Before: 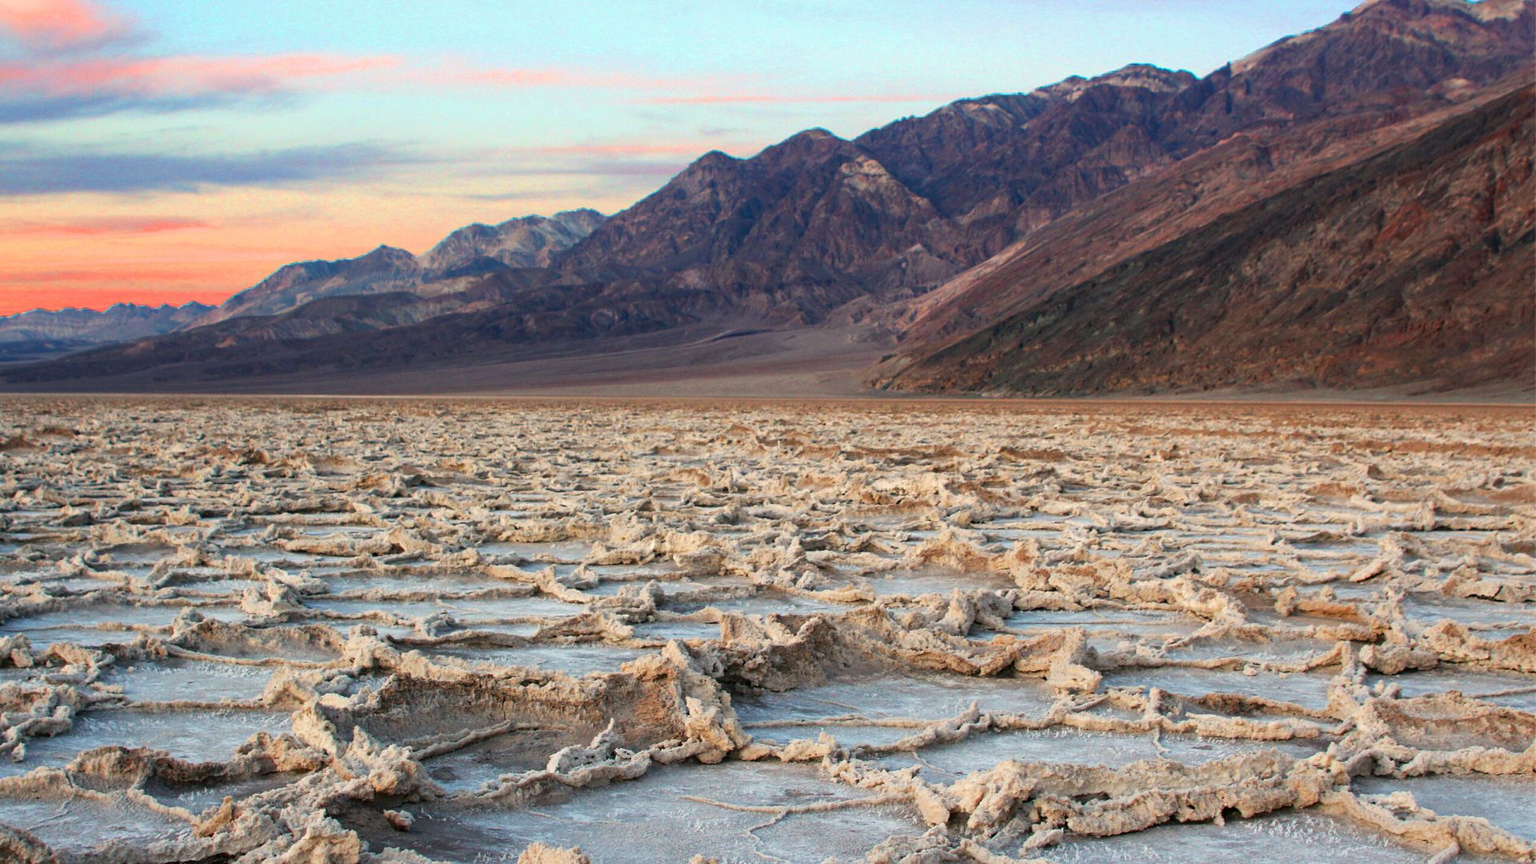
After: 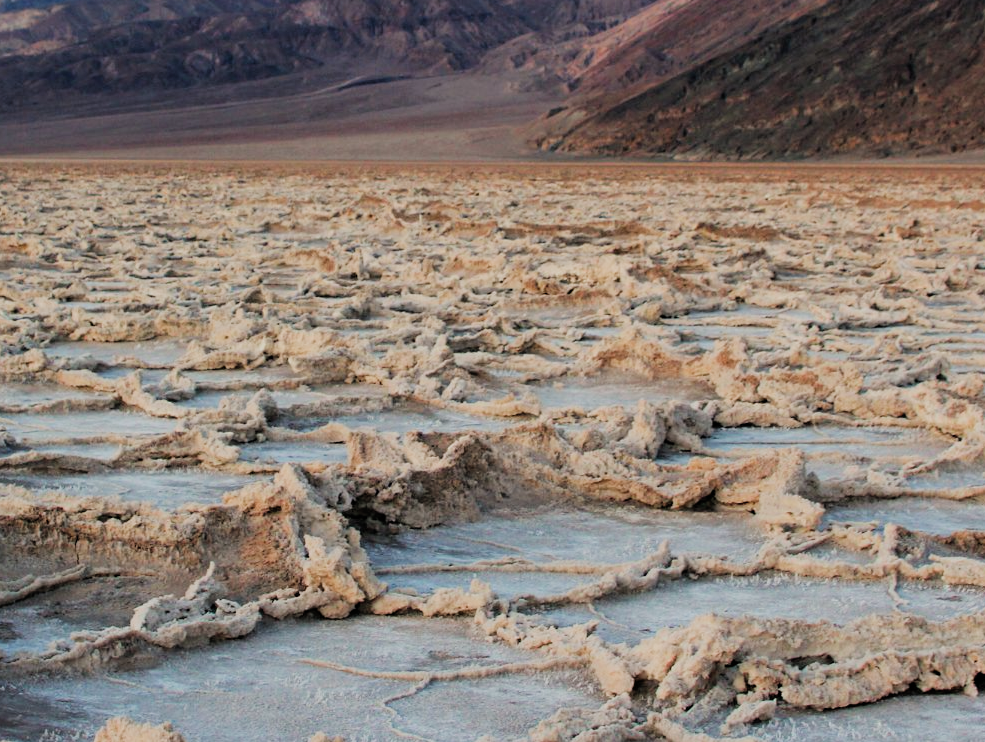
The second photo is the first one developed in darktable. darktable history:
crop and rotate: left 28.832%, top 31.239%, right 19.863%
filmic rgb: black relative exposure -7.65 EV, white relative exposure 4.56 EV, threshold 2.96 EV, hardness 3.61, add noise in highlights 0.002, preserve chrominance luminance Y, color science v3 (2019), use custom middle-gray values true, iterations of high-quality reconstruction 0, contrast in highlights soft, enable highlight reconstruction true
